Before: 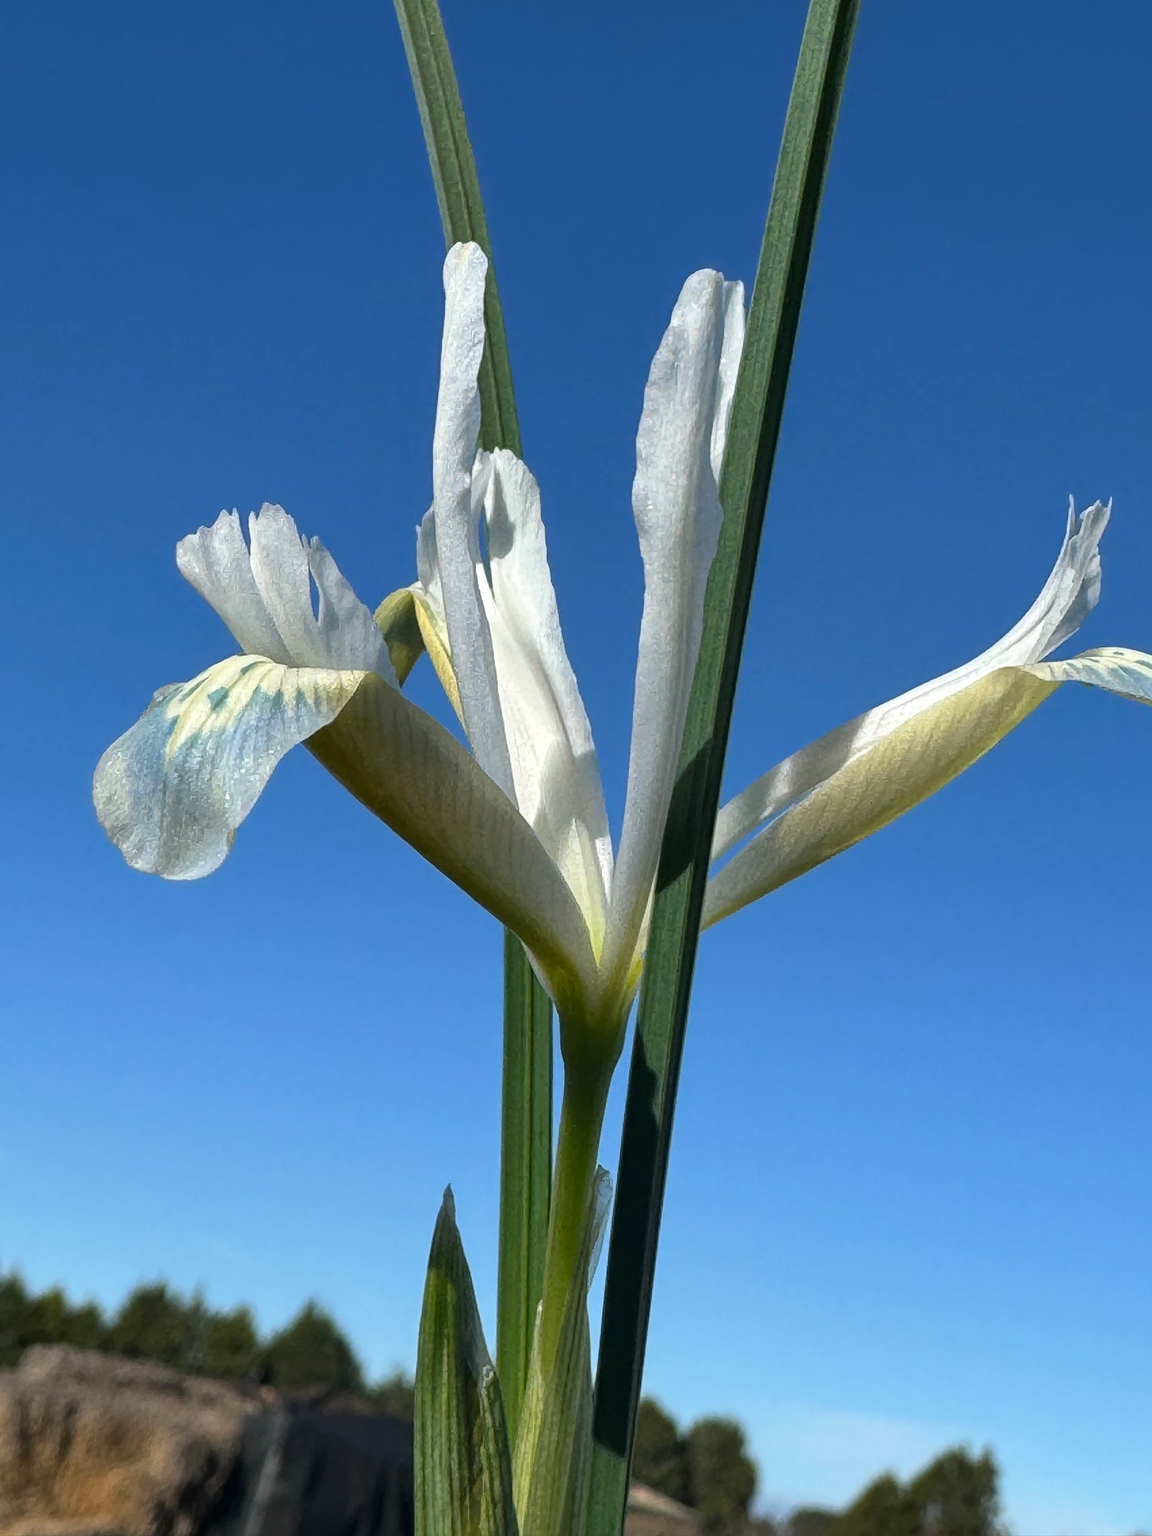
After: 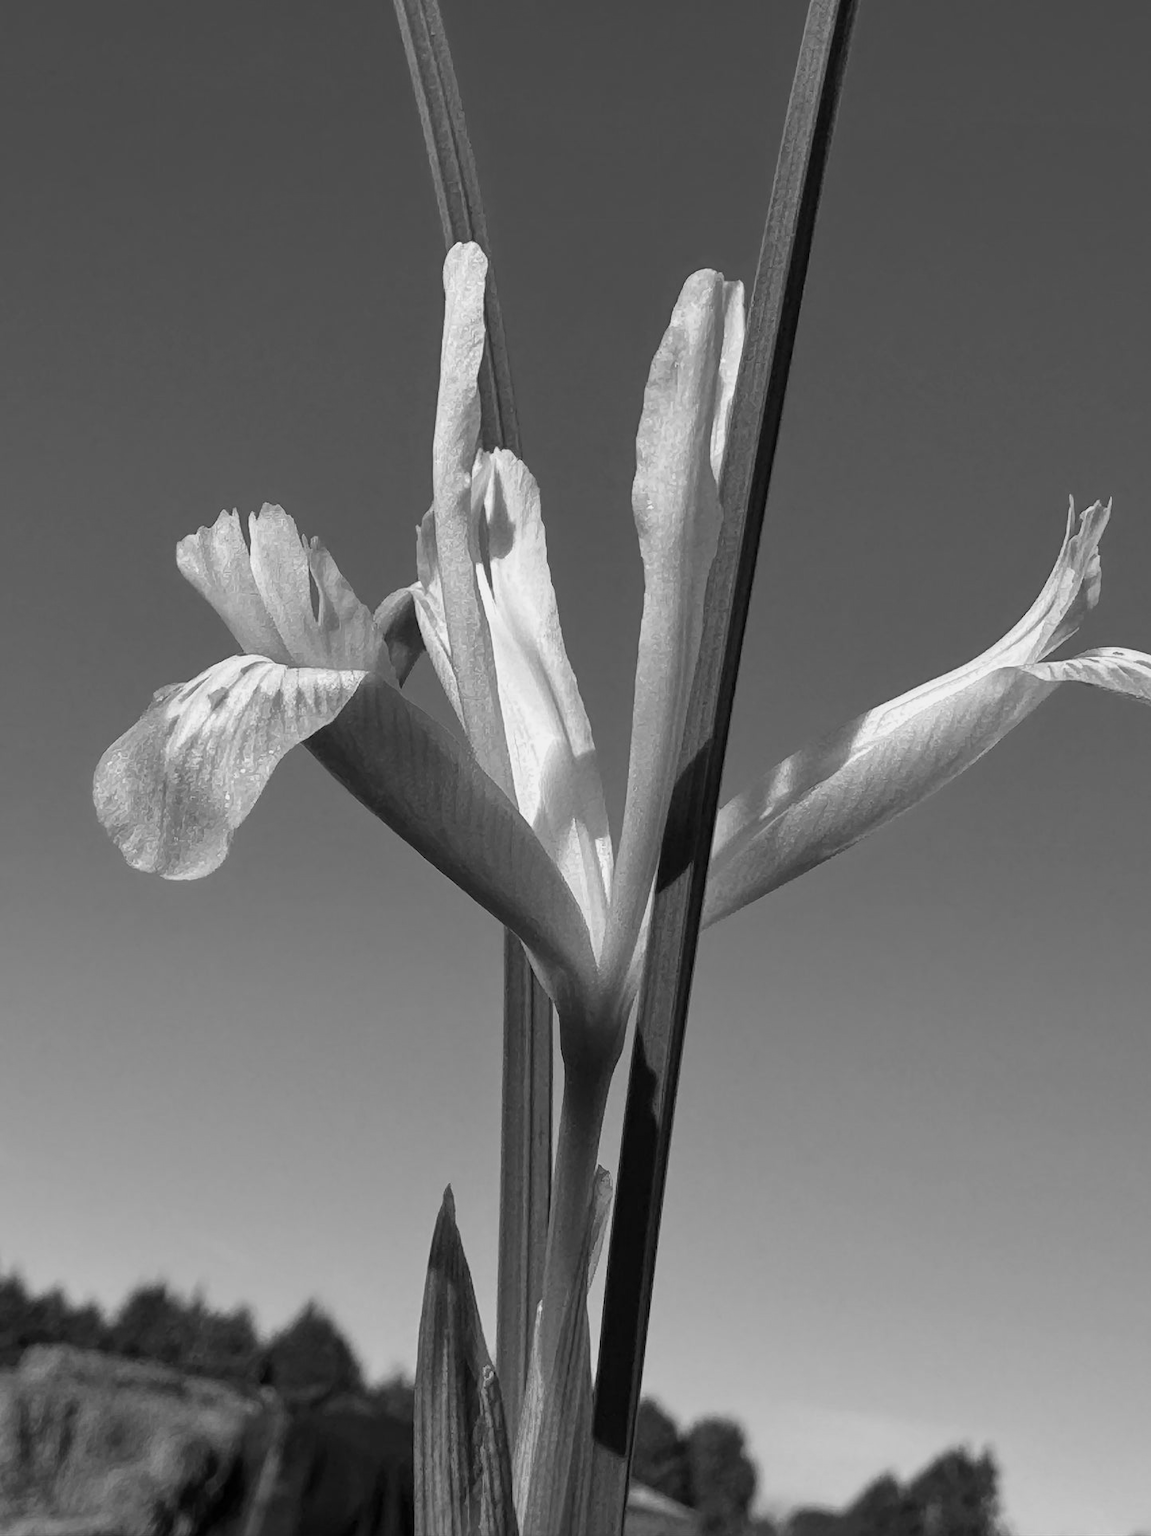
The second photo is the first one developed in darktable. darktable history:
monochrome: a 32, b 64, size 2.3
exposure: black level correction 0.001, exposure -0.125 EV, compensate exposure bias true, compensate highlight preservation false
color correction: highlights a* -4.73, highlights b* 5.06, saturation 0.97
